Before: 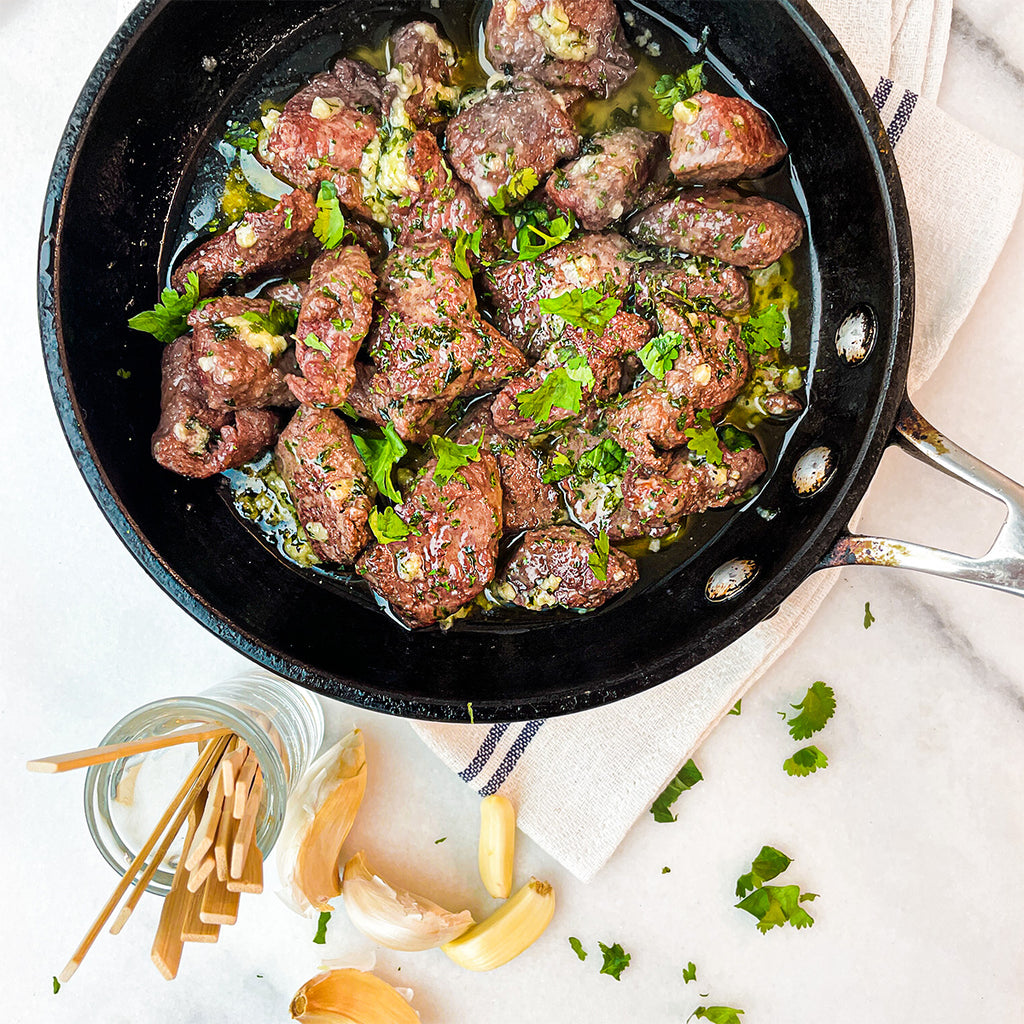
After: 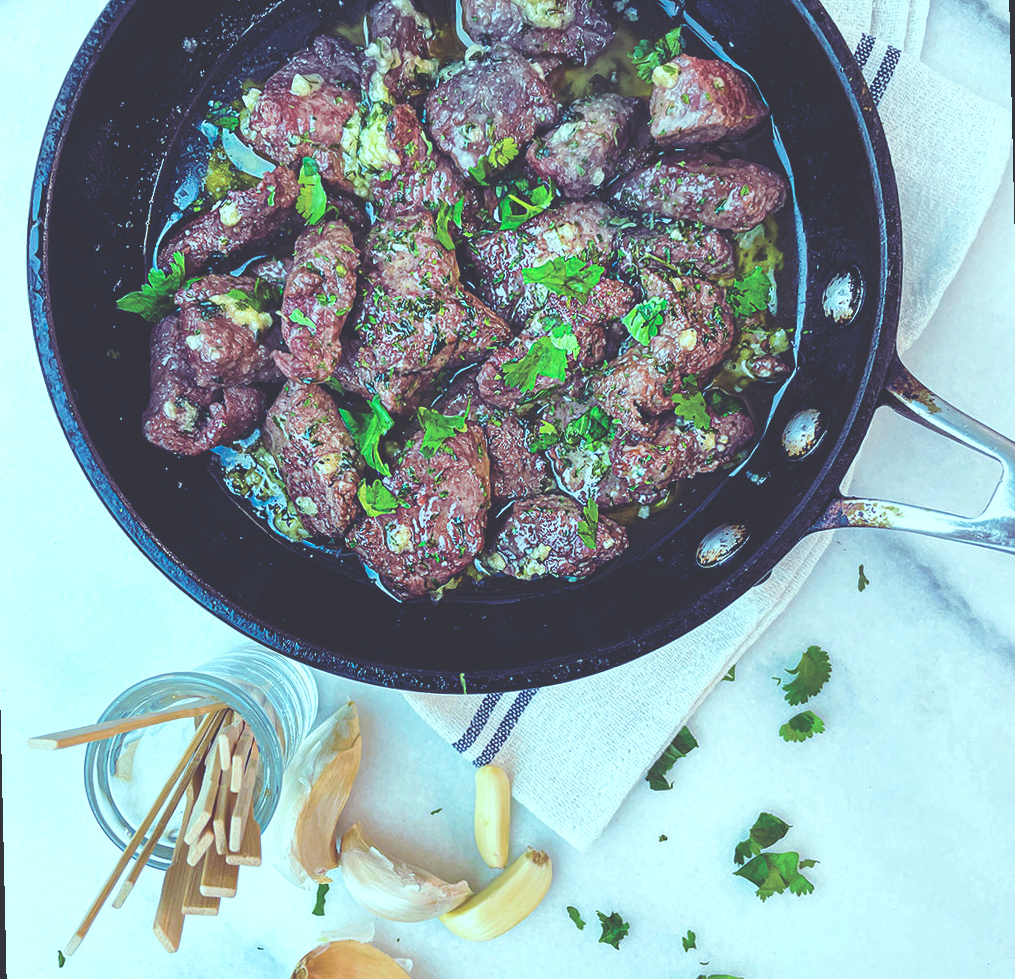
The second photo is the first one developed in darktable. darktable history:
rotate and perspective: rotation -1.32°, lens shift (horizontal) -0.031, crop left 0.015, crop right 0.985, crop top 0.047, crop bottom 0.982
contrast brightness saturation: contrast 0.05, brightness 0.06, saturation 0.01
white balance: red 0.954, blue 1.079
rgb curve: curves: ch0 [(0, 0.186) (0.314, 0.284) (0.576, 0.466) (0.805, 0.691) (0.936, 0.886)]; ch1 [(0, 0.186) (0.314, 0.284) (0.581, 0.534) (0.771, 0.746) (0.936, 0.958)]; ch2 [(0, 0.216) (0.275, 0.39) (1, 1)], mode RGB, independent channels, compensate middle gray true, preserve colors none
